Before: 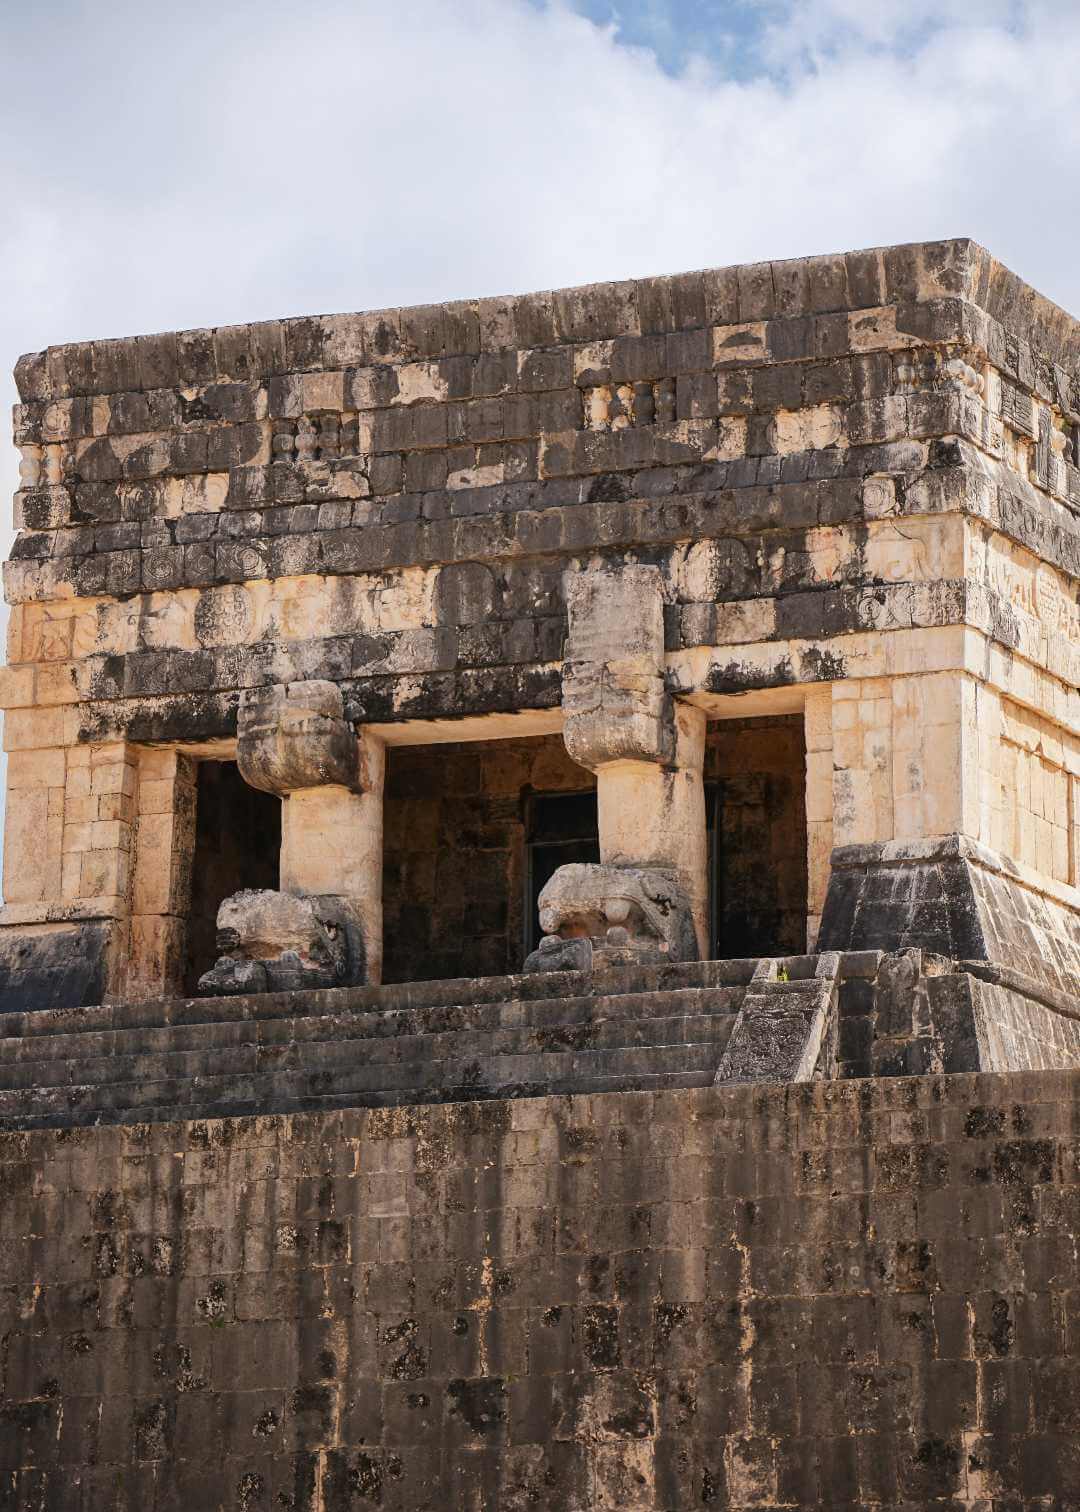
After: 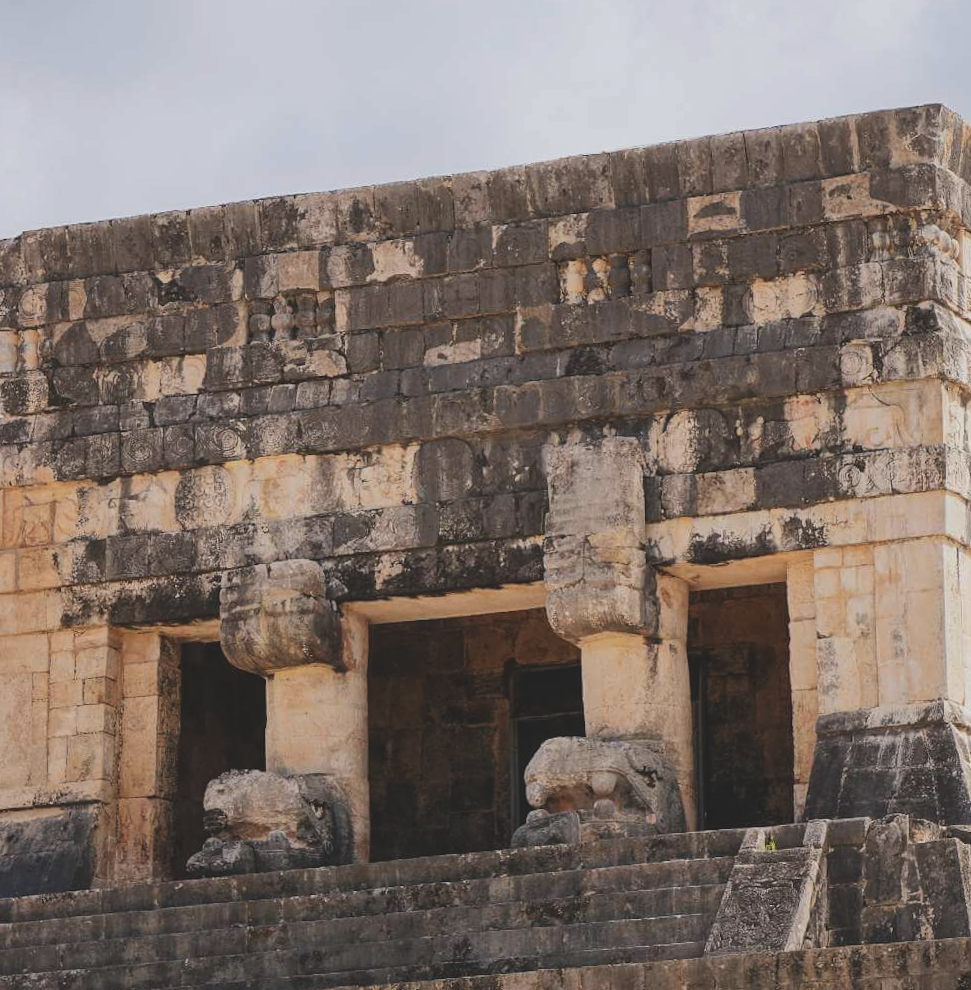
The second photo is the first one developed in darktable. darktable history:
crop: left 3.015%, top 8.969%, right 9.647%, bottom 26.457%
rotate and perspective: rotation -1.24°, automatic cropping off
exposure: black level correction -0.015, exposure -0.5 EV, compensate highlight preservation false
contrast brightness saturation: contrast 0.05, brightness 0.06, saturation 0.01
